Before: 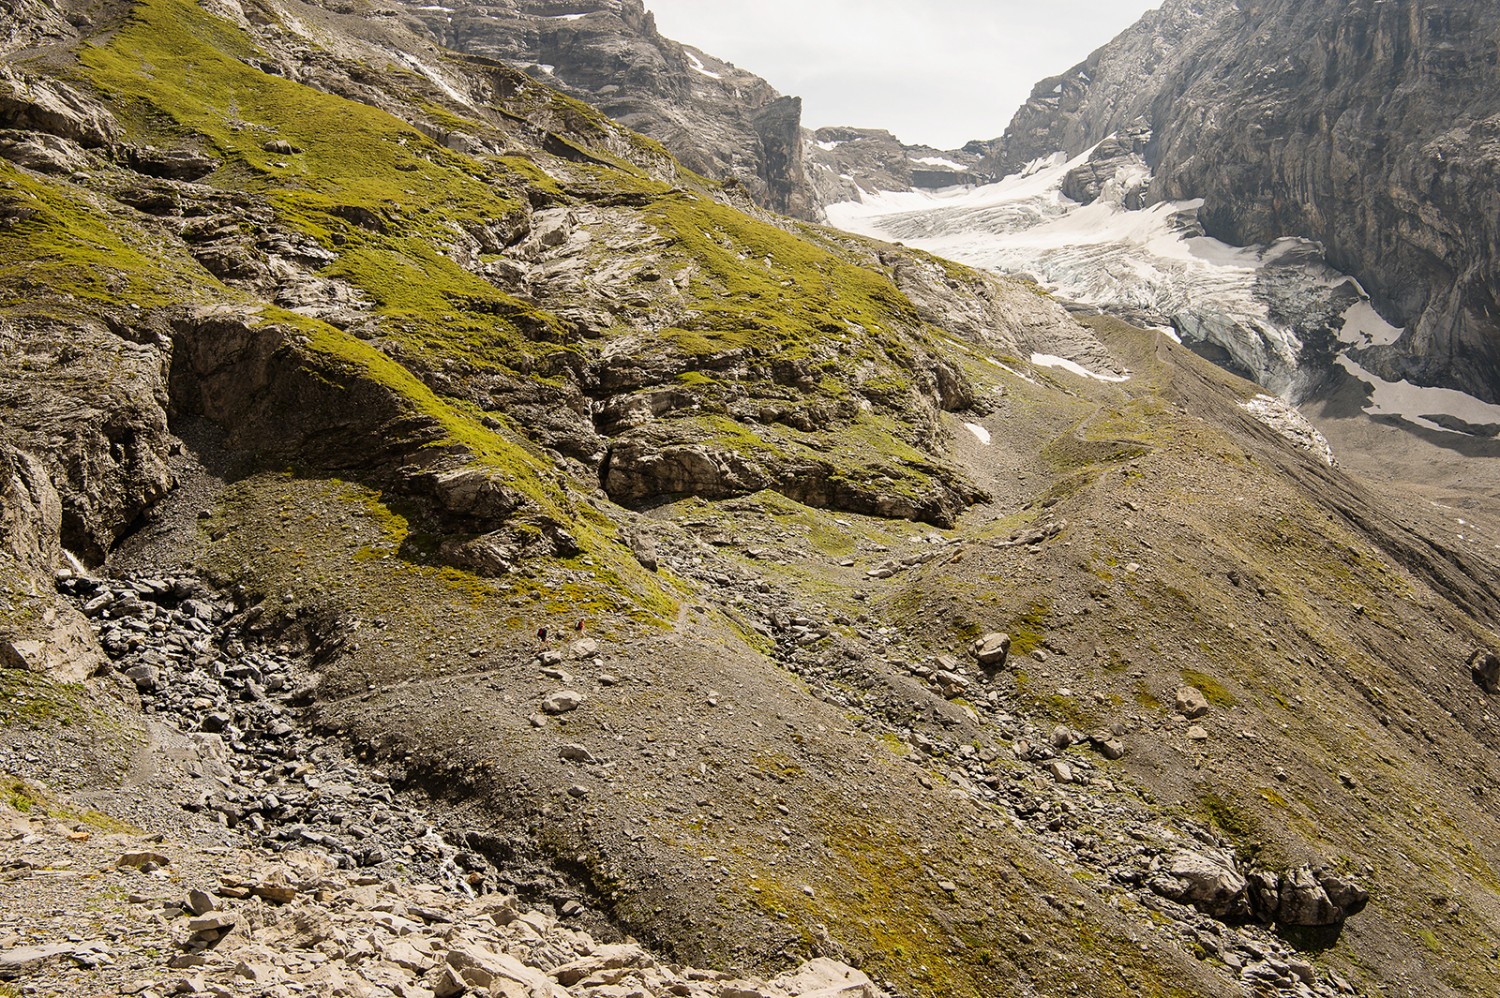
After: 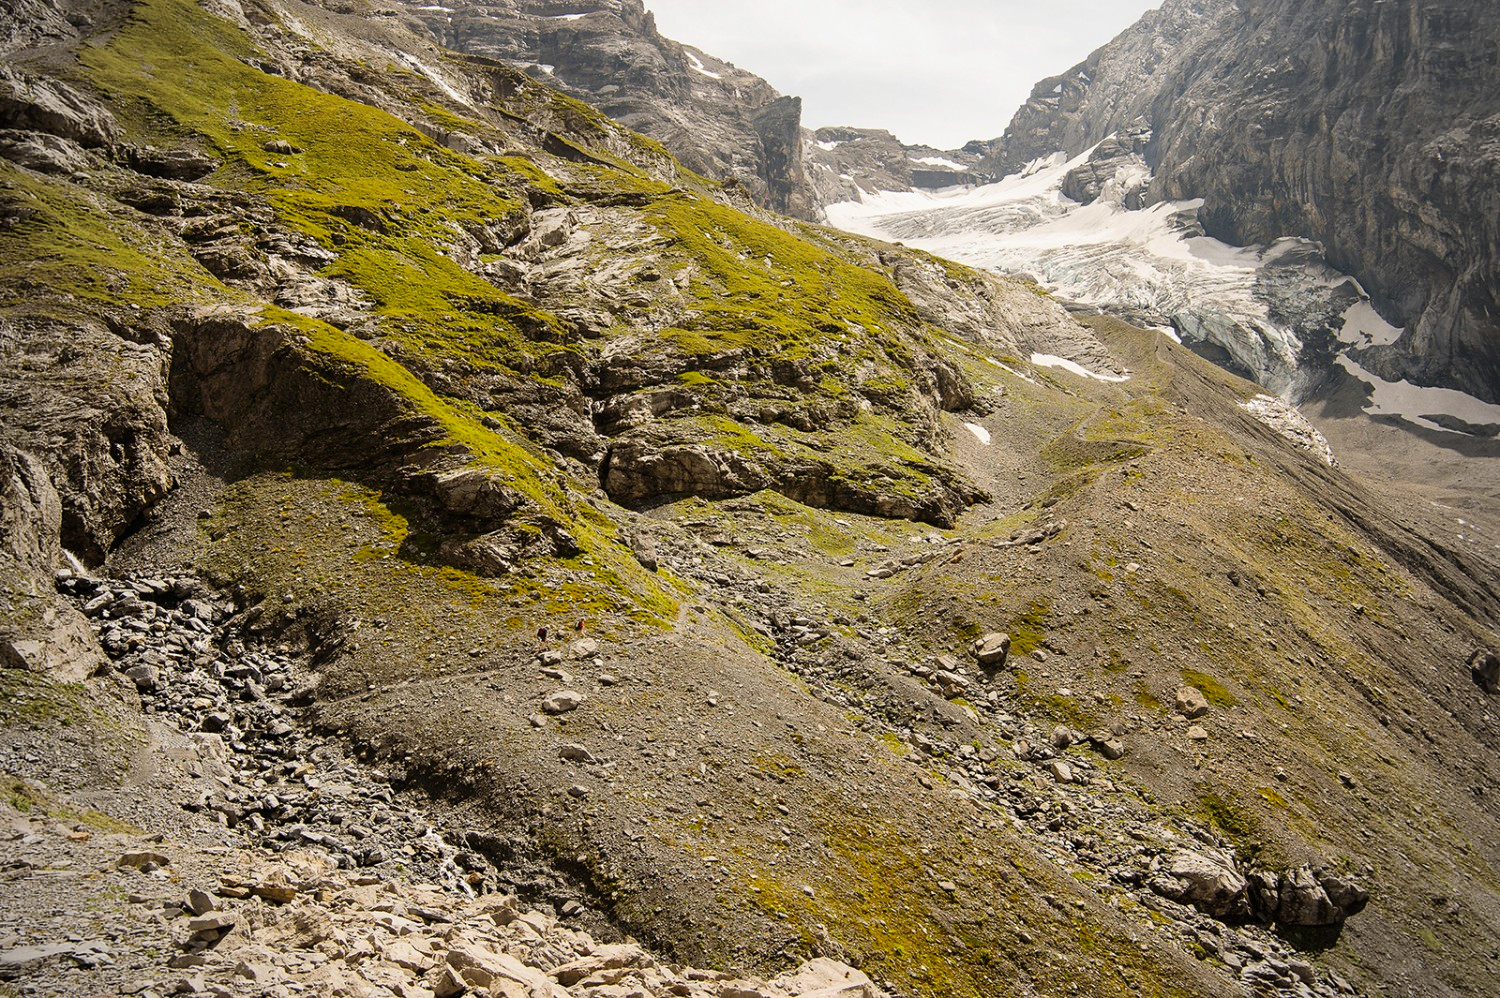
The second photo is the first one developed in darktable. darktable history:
vignetting: on, module defaults
color balance rgb: perceptual saturation grading › global saturation 10%, global vibrance 10%
